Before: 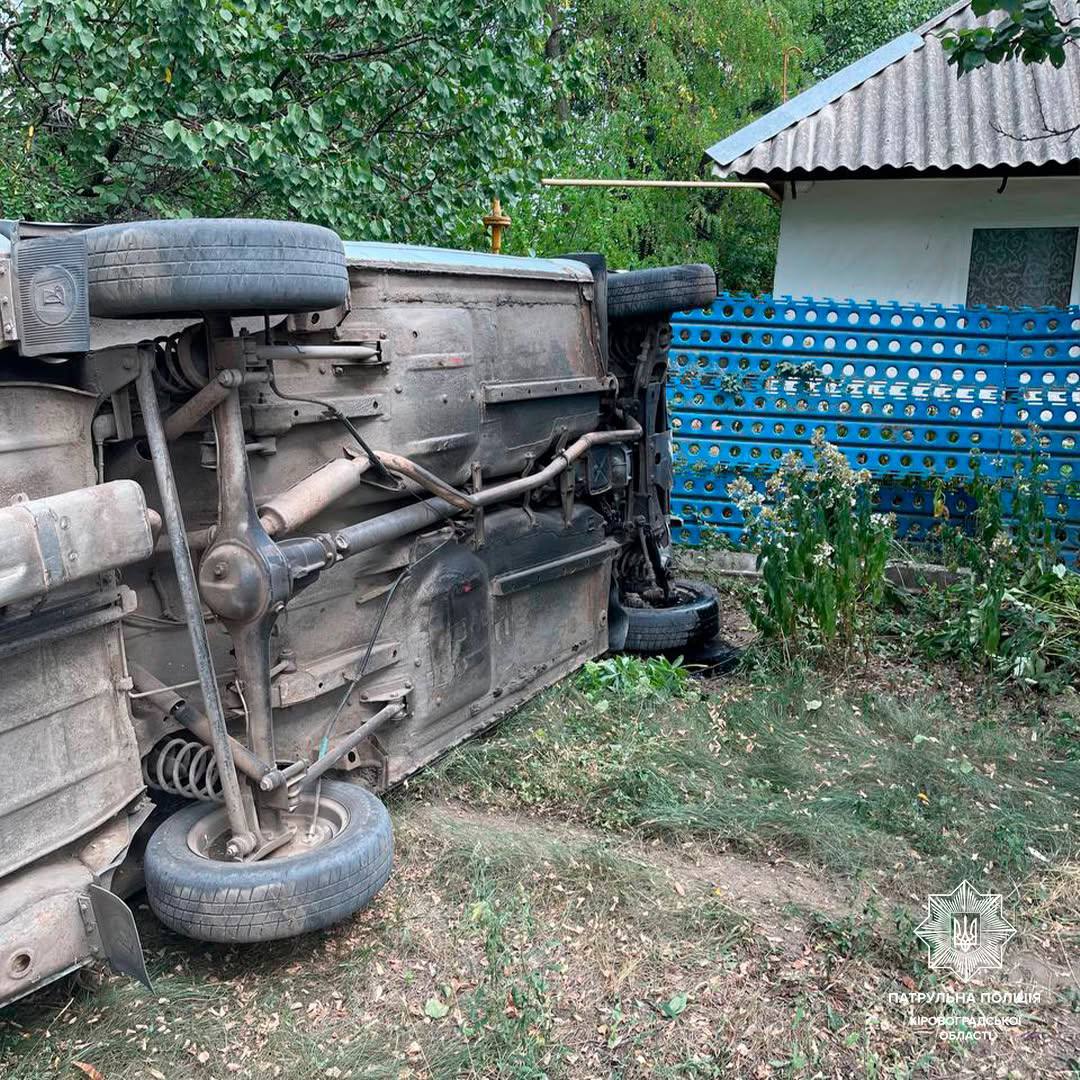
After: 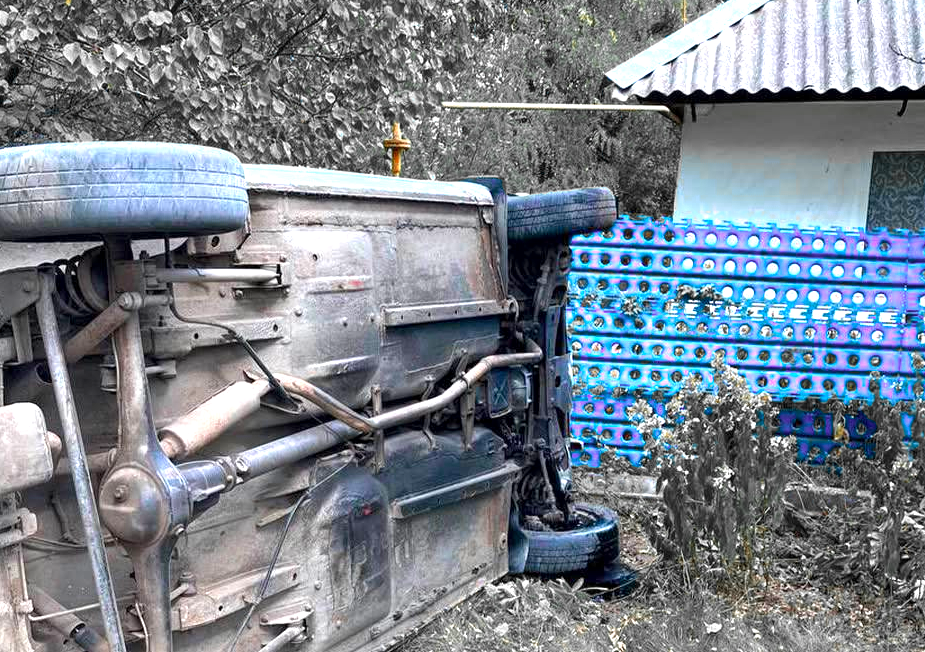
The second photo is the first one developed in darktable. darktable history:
crop and rotate: left 9.345%, top 7.22%, right 4.982%, bottom 32.331%
local contrast: highlights 100%, shadows 100%, detail 120%, midtone range 0.2
exposure: black level correction 0, exposure 0.7 EV, compensate exposure bias true, compensate highlight preservation false
color zones: curves: ch0 [(0, 0.363) (0.128, 0.373) (0.25, 0.5) (0.402, 0.407) (0.521, 0.525) (0.63, 0.559) (0.729, 0.662) (0.867, 0.471)]; ch1 [(0, 0.515) (0.136, 0.618) (0.25, 0.5) (0.378, 0) (0.516, 0) (0.622, 0.593) (0.737, 0.819) (0.87, 0.593)]; ch2 [(0, 0.529) (0.128, 0.471) (0.282, 0.451) (0.386, 0.662) (0.516, 0.525) (0.633, 0.554) (0.75, 0.62) (0.875, 0.441)]
